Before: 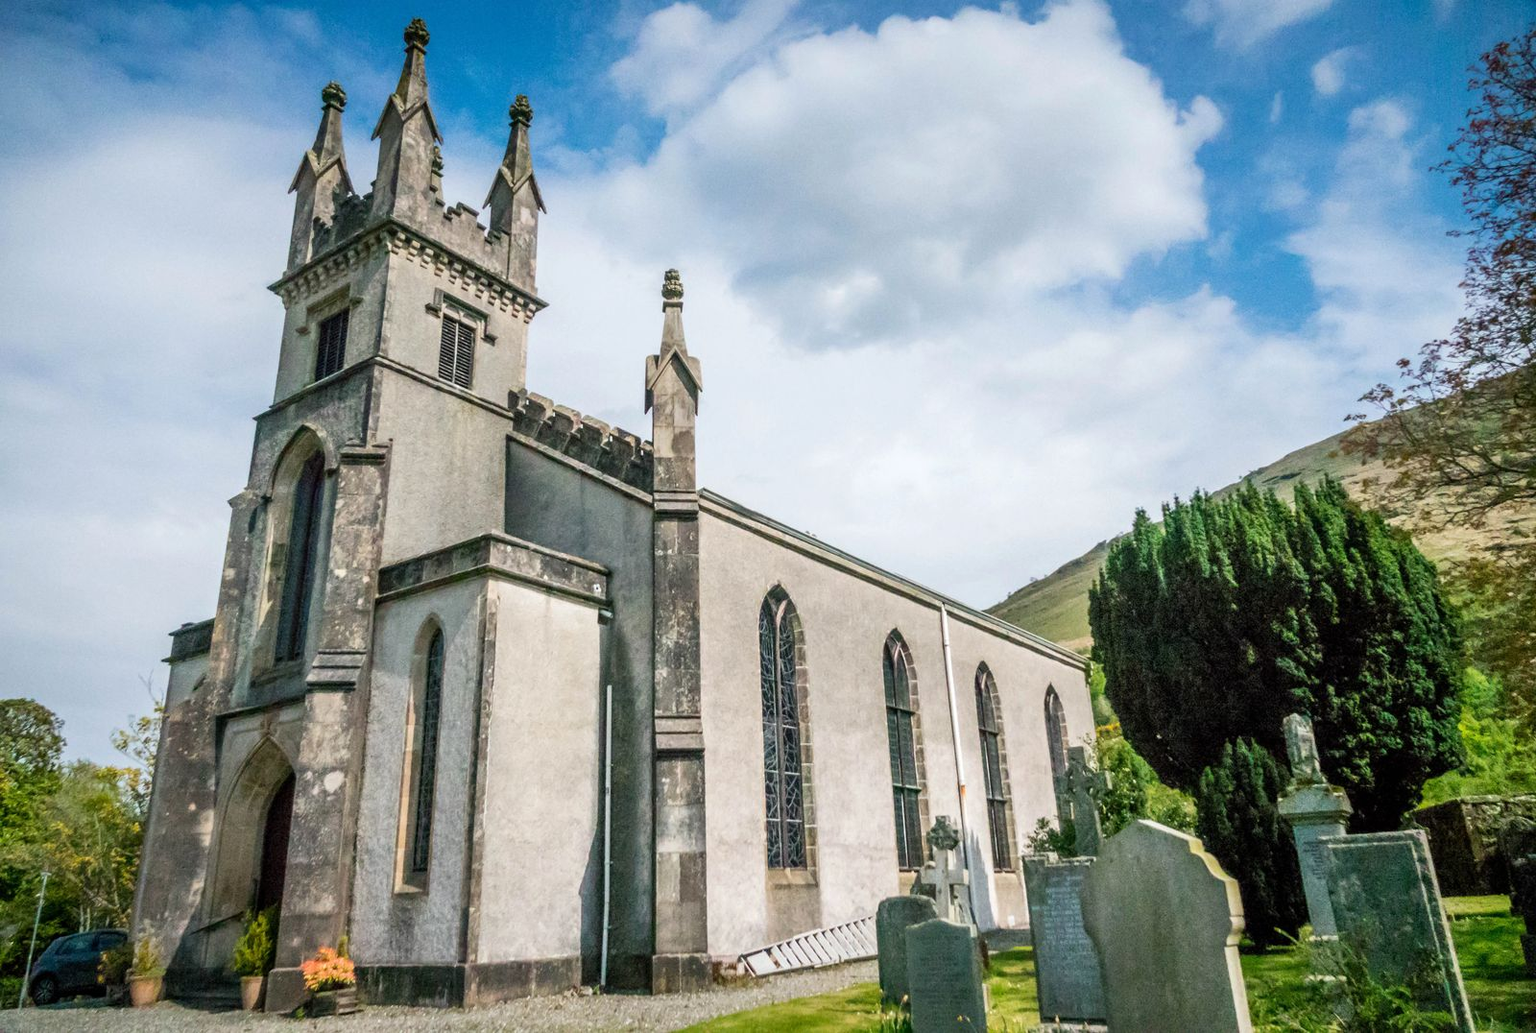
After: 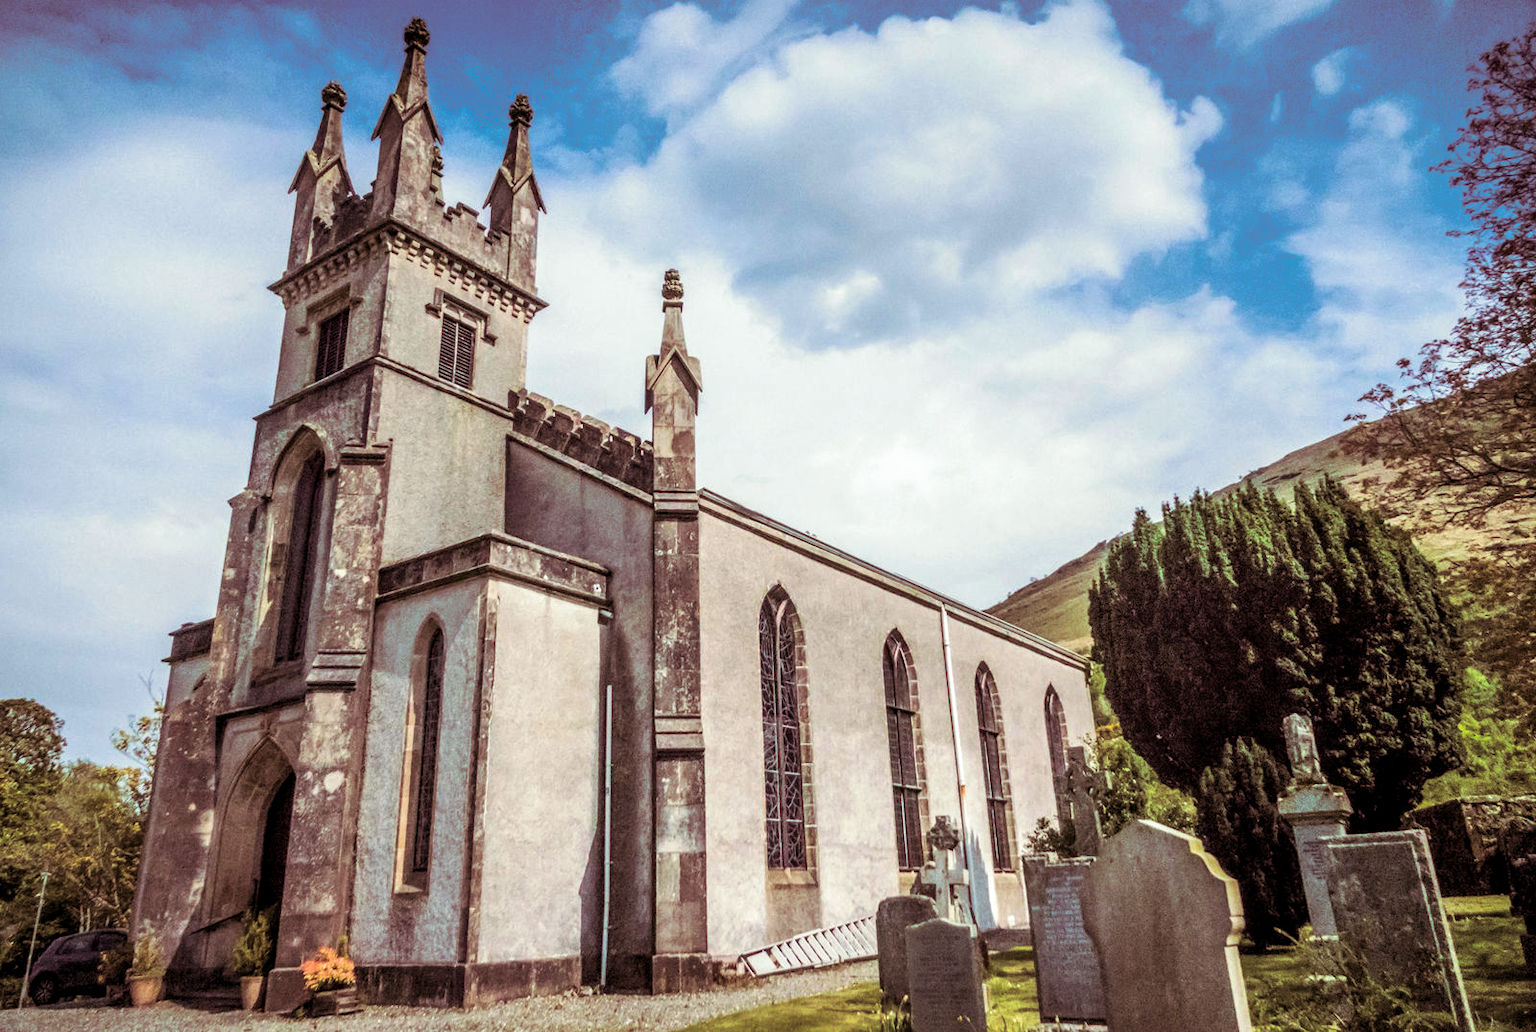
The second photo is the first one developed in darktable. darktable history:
split-toning: on, module defaults
velvia: on, module defaults
local contrast: on, module defaults
